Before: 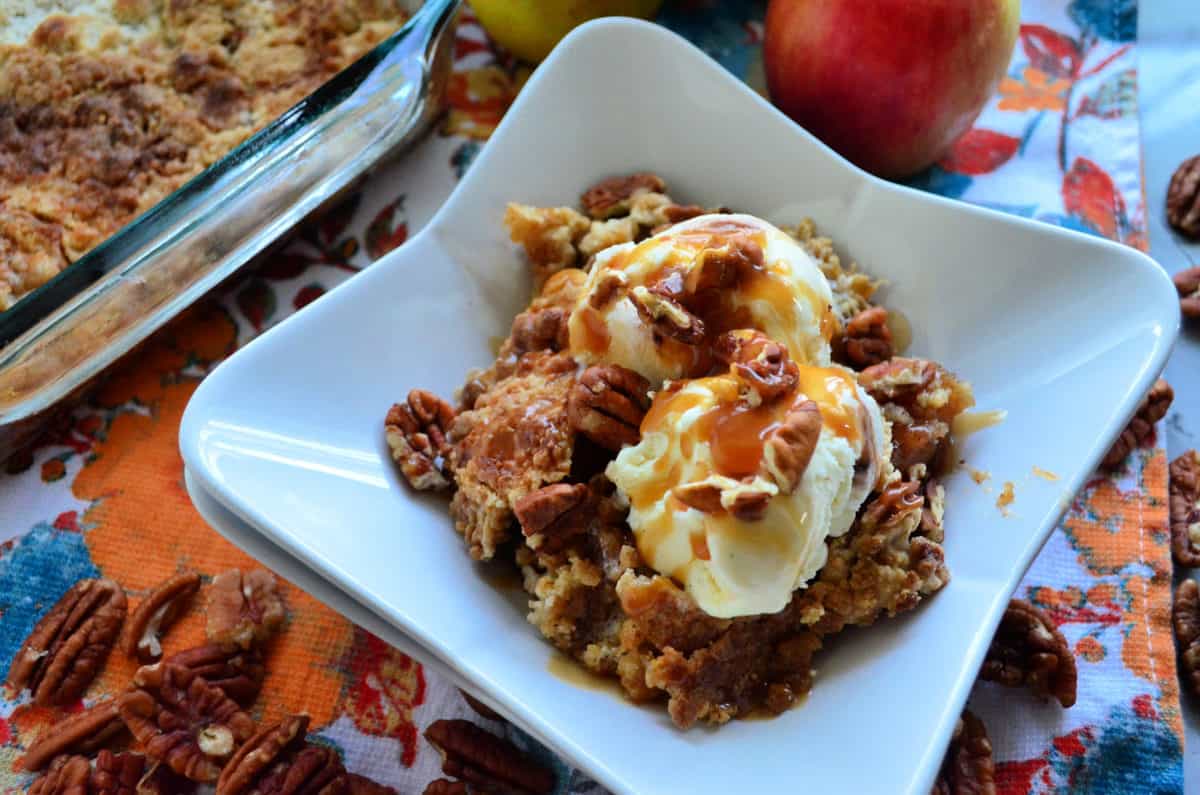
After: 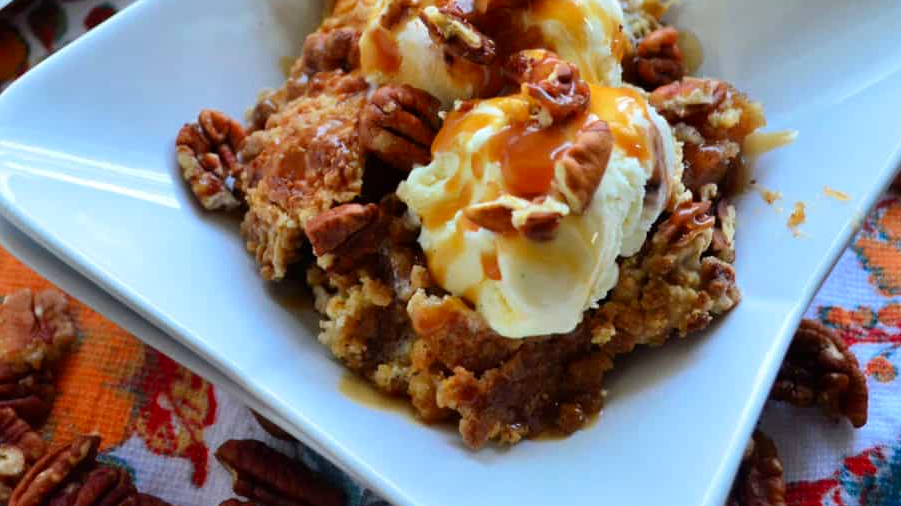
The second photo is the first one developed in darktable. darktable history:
crop and rotate: left 17.44%, top 35.321%, right 7.463%, bottom 0.994%
color correction: highlights b* 0.001, saturation 1.11
